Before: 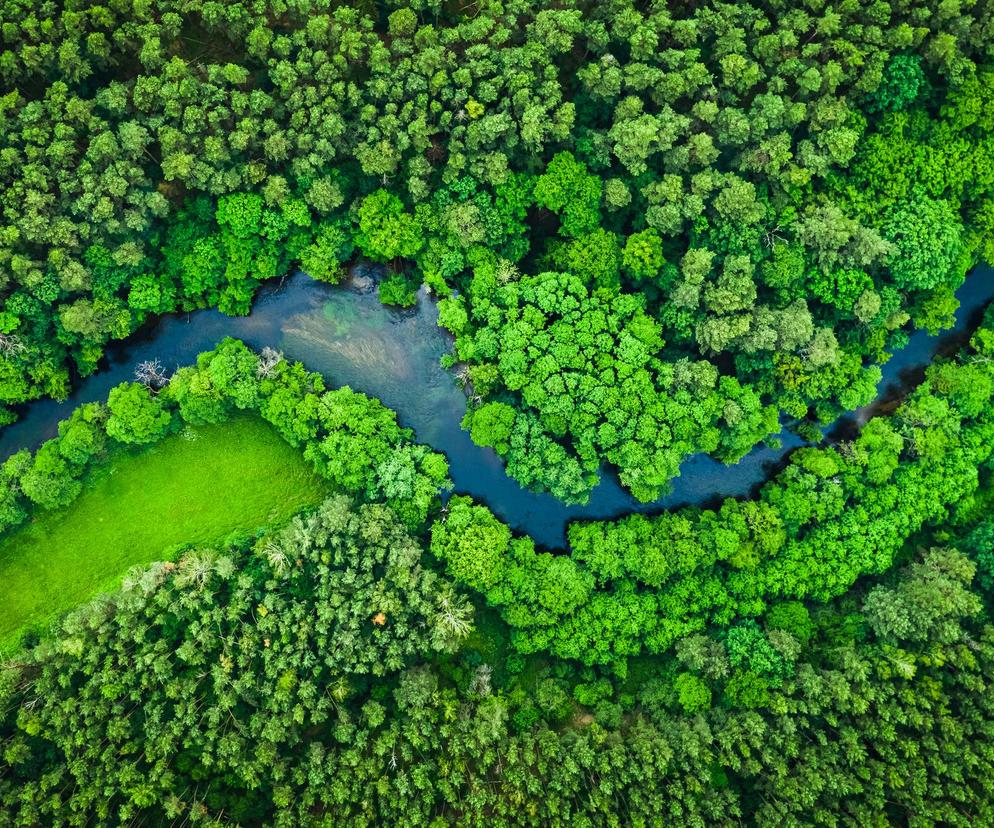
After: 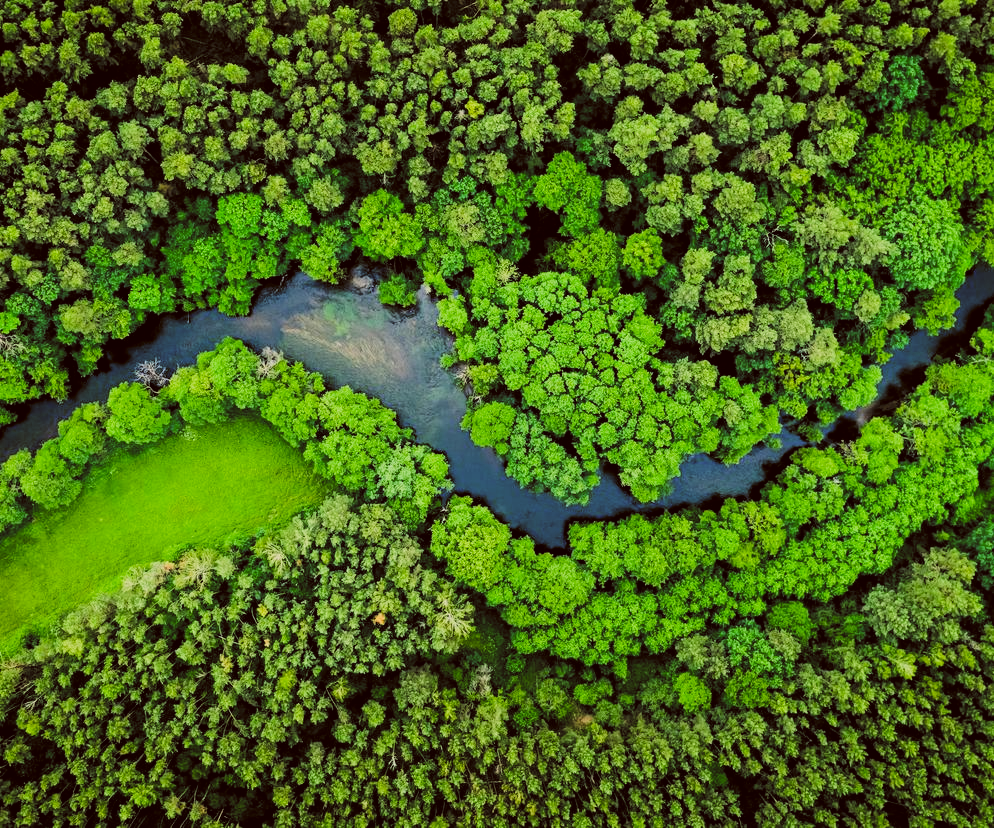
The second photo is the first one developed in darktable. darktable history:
contrast brightness saturation: saturation 0.104
color correction: highlights a* 6.18, highlights b* 7.65, shadows a* 6.03, shadows b* 7.28, saturation 0.934
filmic rgb: black relative exposure -5.08 EV, white relative exposure 3.51 EV, hardness 3.19, contrast 1.3, highlights saturation mix -49.92%, preserve chrominance max RGB, color science v6 (2022), contrast in shadows safe, contrast in highlights safe
